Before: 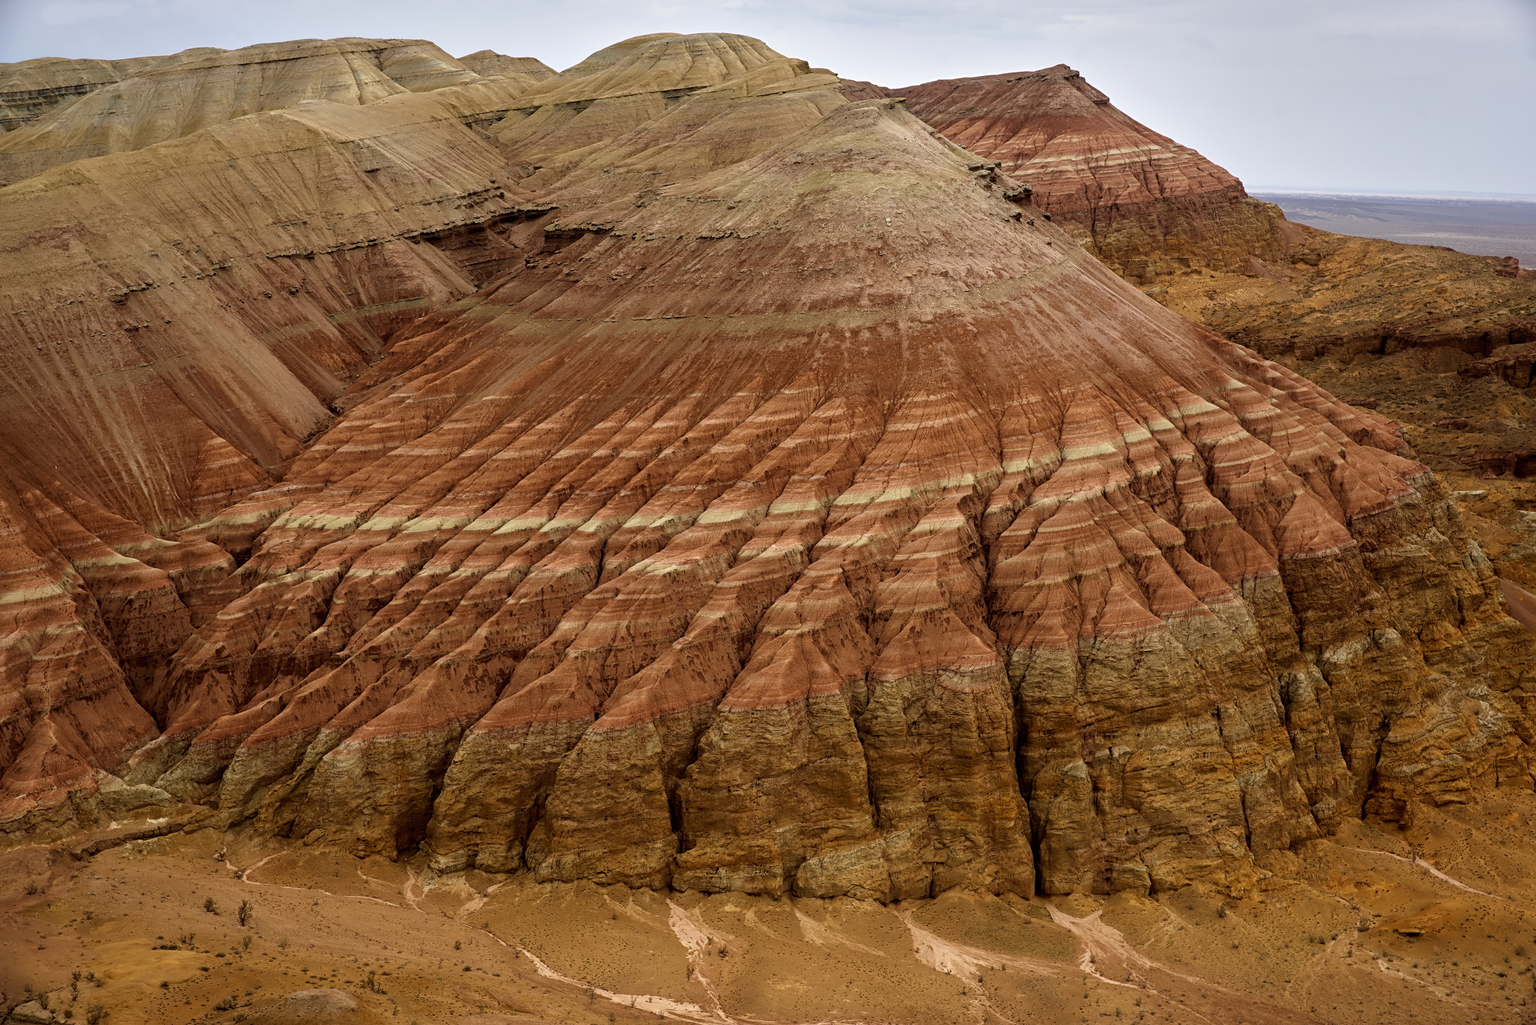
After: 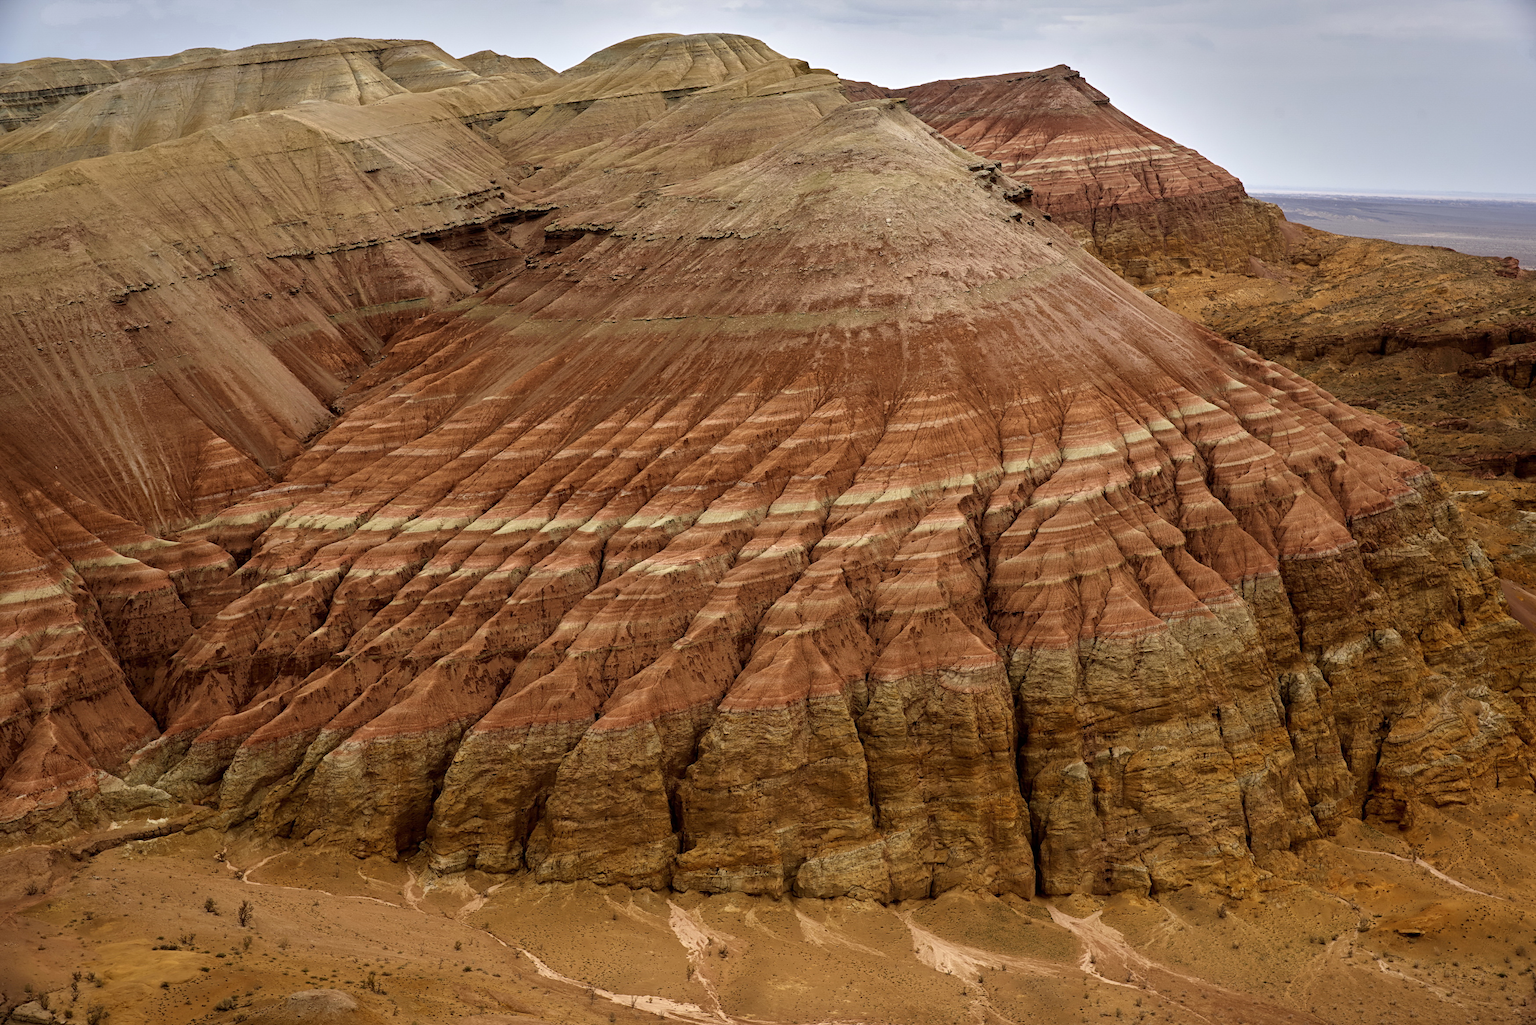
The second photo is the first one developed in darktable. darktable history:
shadows and highlights: shadows 12.18, white point adjustment 1.21, soften with gaussian
